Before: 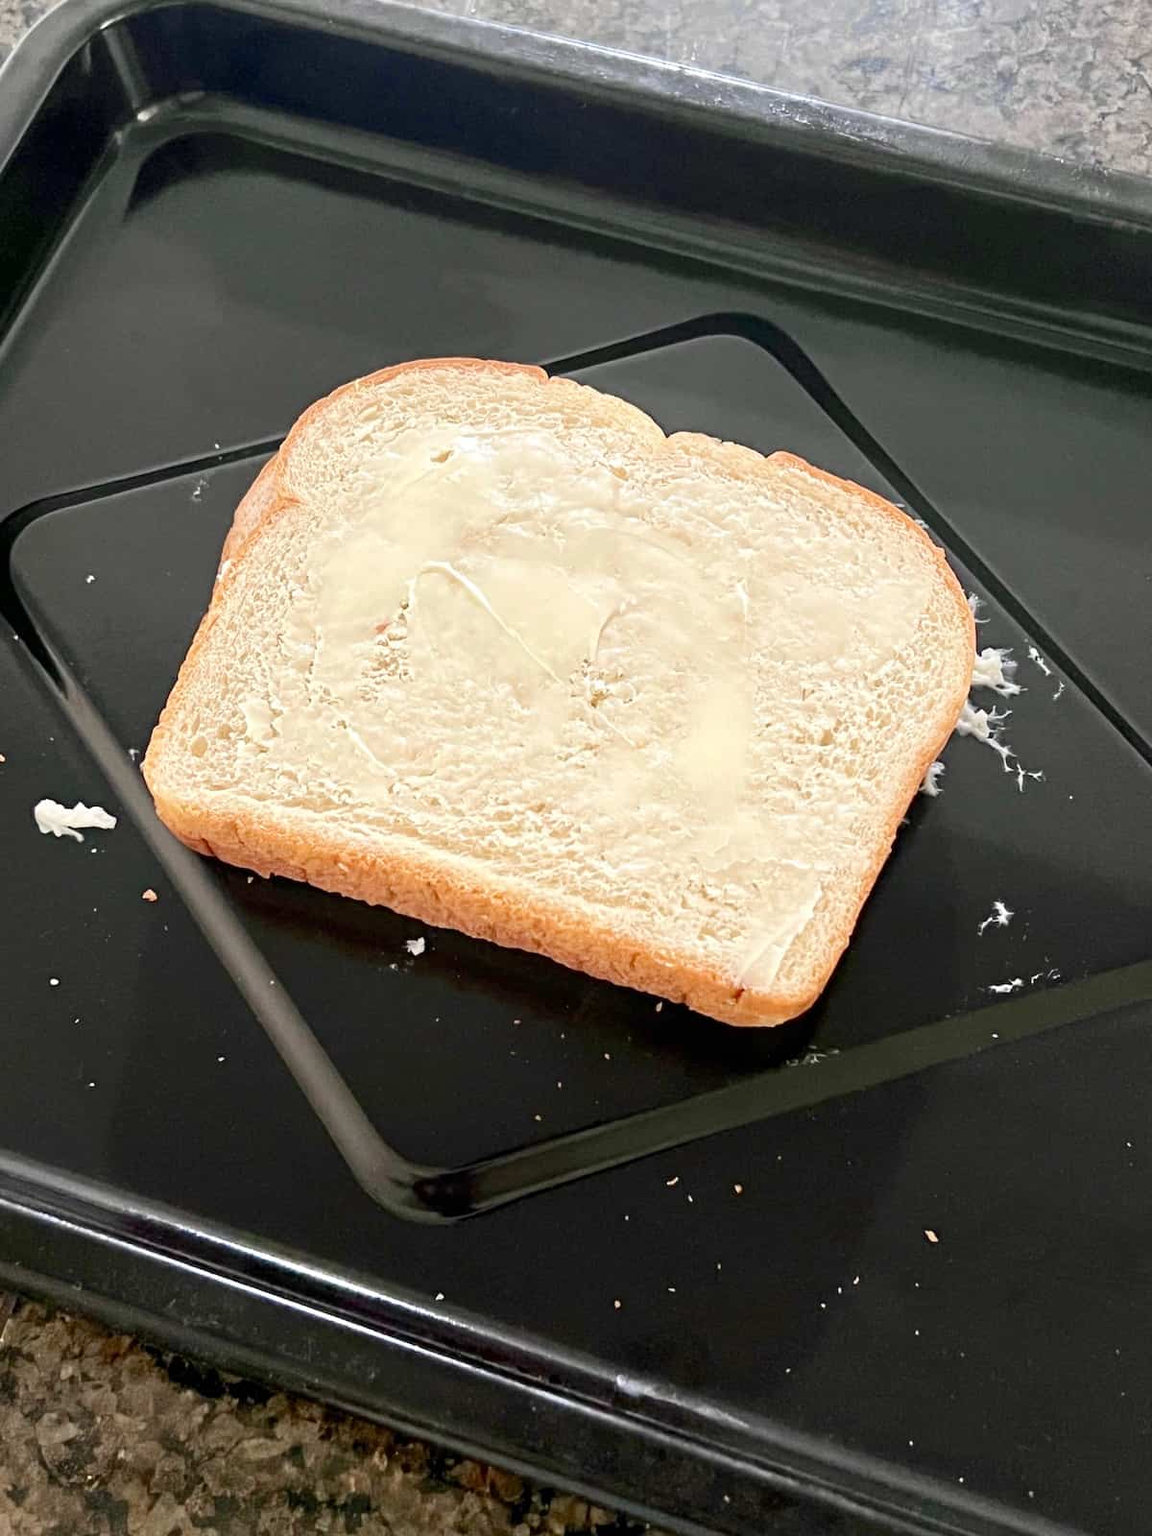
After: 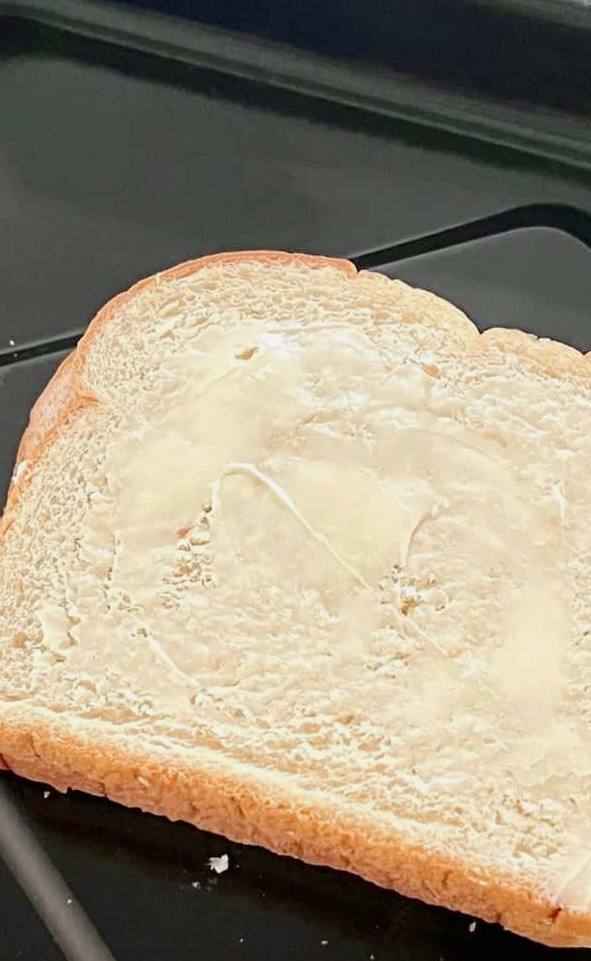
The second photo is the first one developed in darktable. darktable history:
crop: left 17.835%, top 7.675%, right 32.881%, bottom 32.213%
exposure: exposure -0.157 EV, compensate highlight preservation false
